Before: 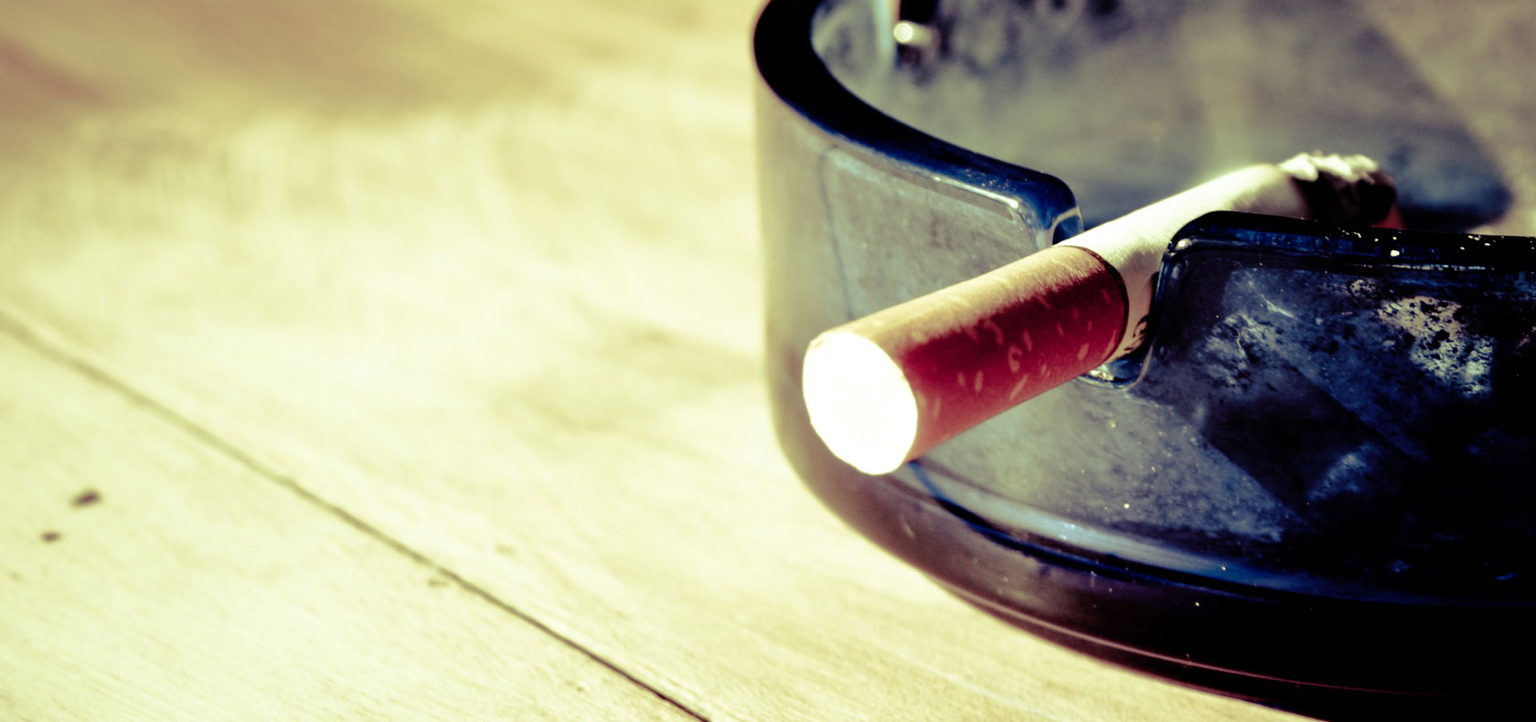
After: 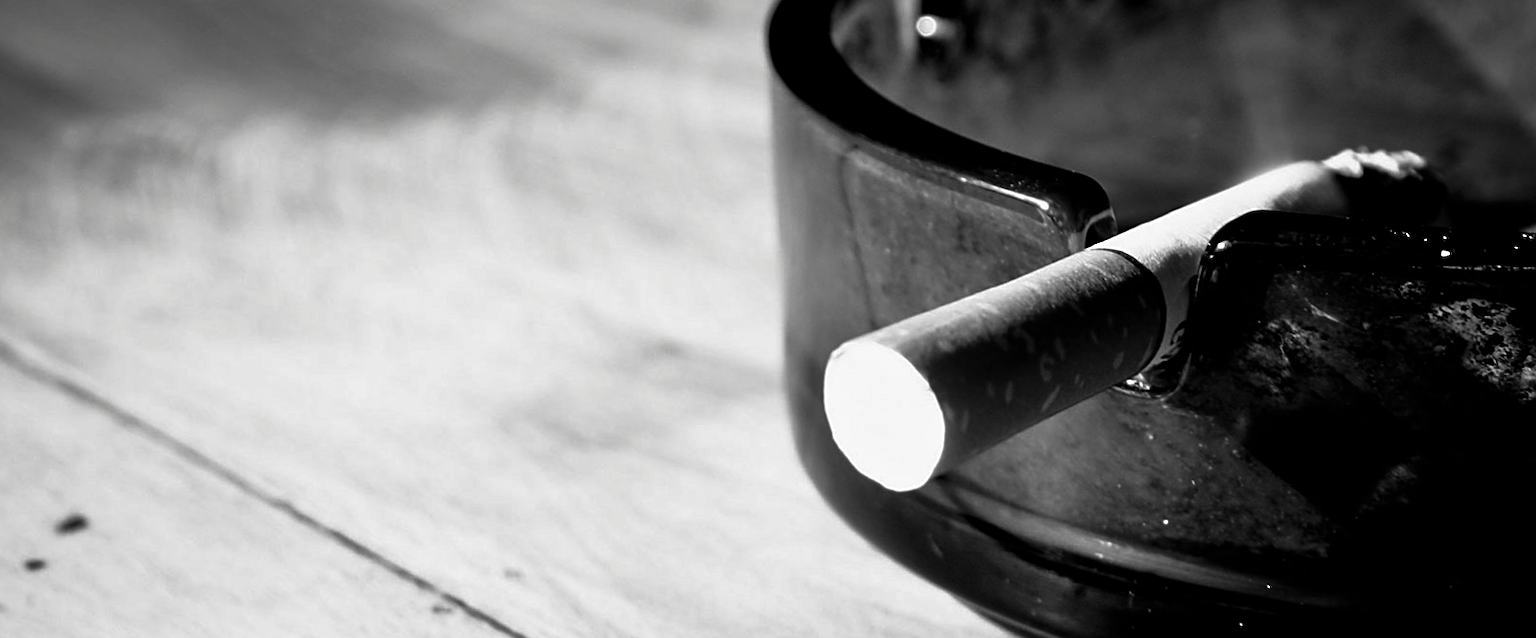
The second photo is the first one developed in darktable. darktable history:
sharpen: on, module defaults
crop and rotate: angle 0.532°, left 0.3%, right 2.648%, bottom 14.222%
contrast brightness saturation: contrast -0.027, brightness -0.588, saturation -0.993
